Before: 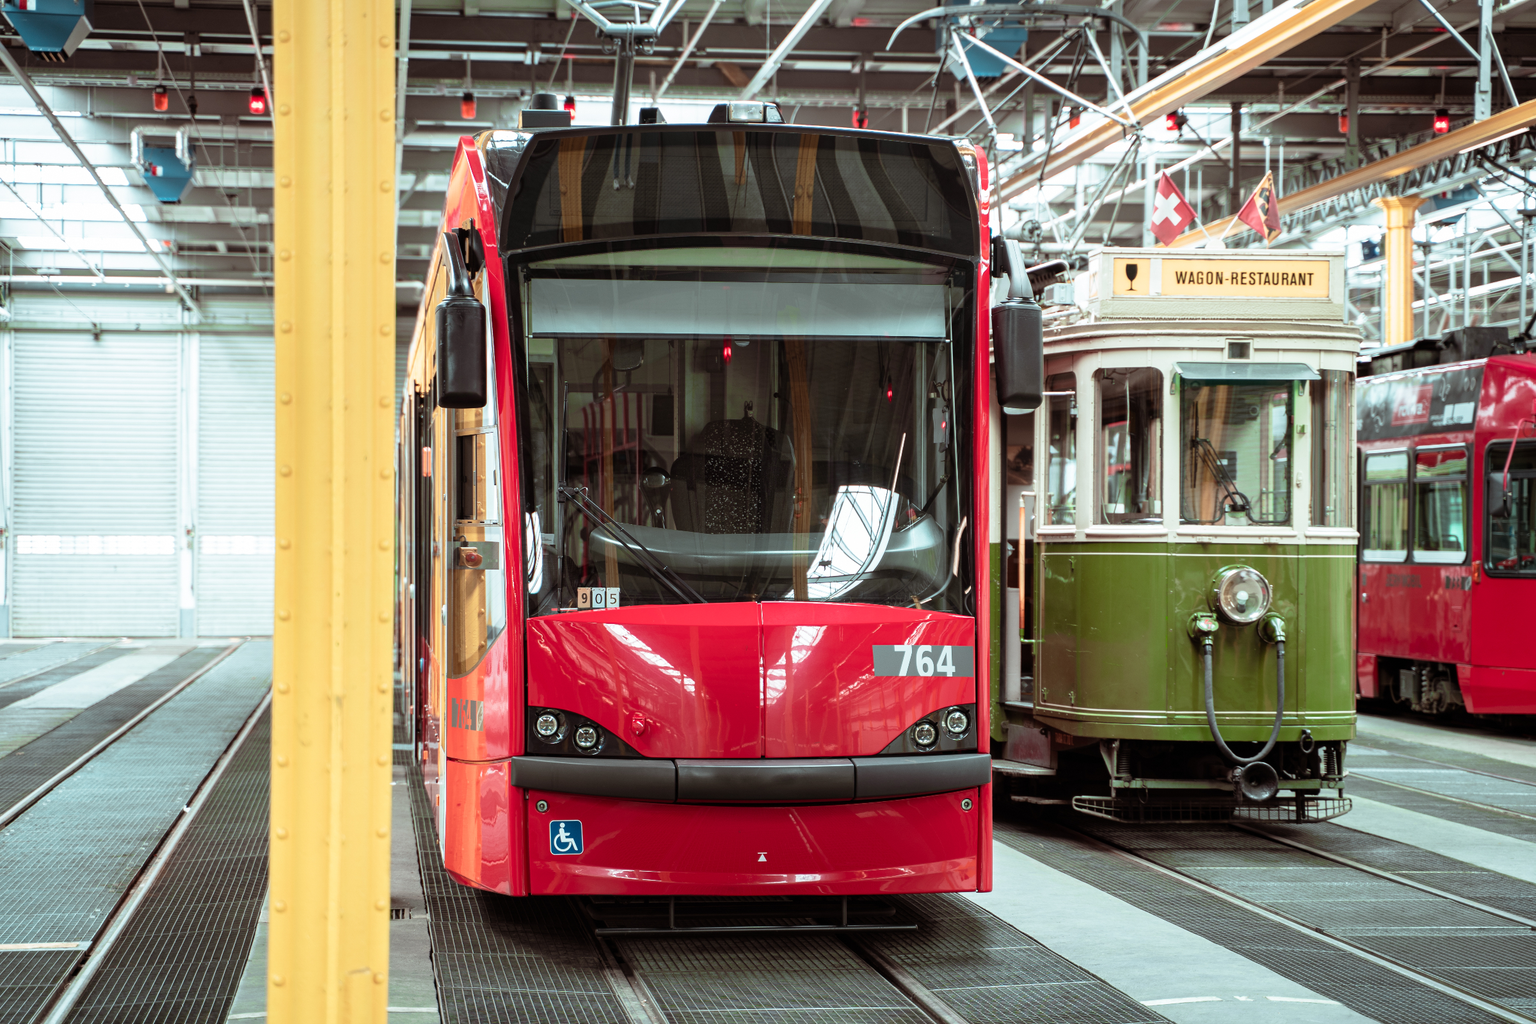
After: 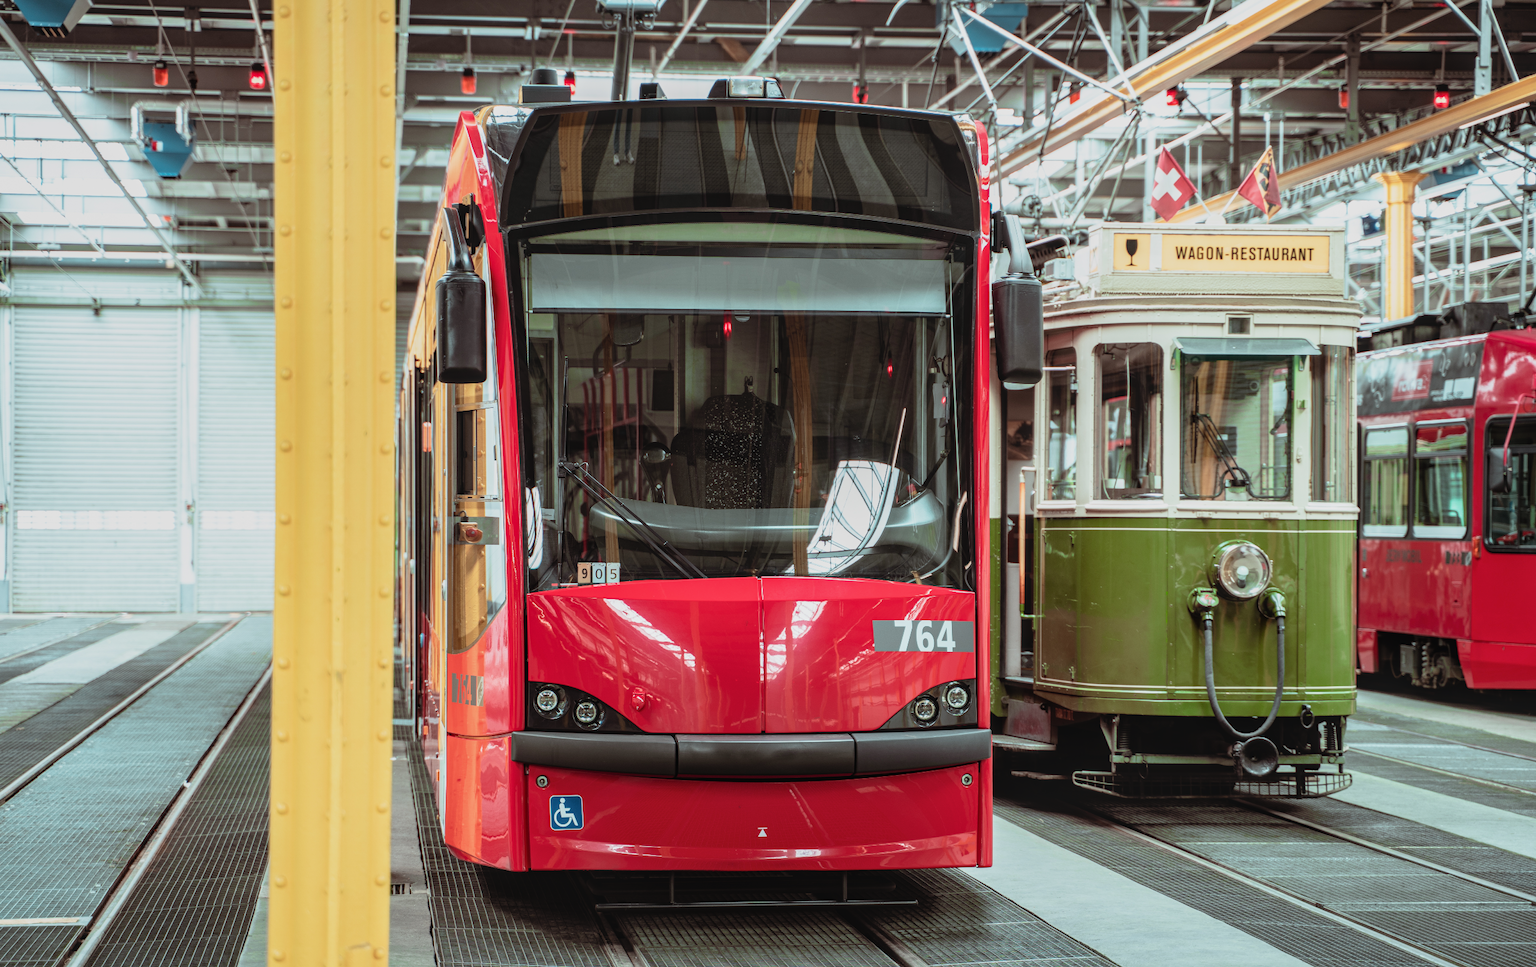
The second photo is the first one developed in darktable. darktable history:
crop and rotate: top 2.479%, bottom 3.018%
contrast brightness saturation: contrast -0.11
local contrast: on, module defaults
filmic rgb: black relative exposure -11.35 EV, white relative exposure 3.22 EV, hardness 6.76, color science v6 (2022)
